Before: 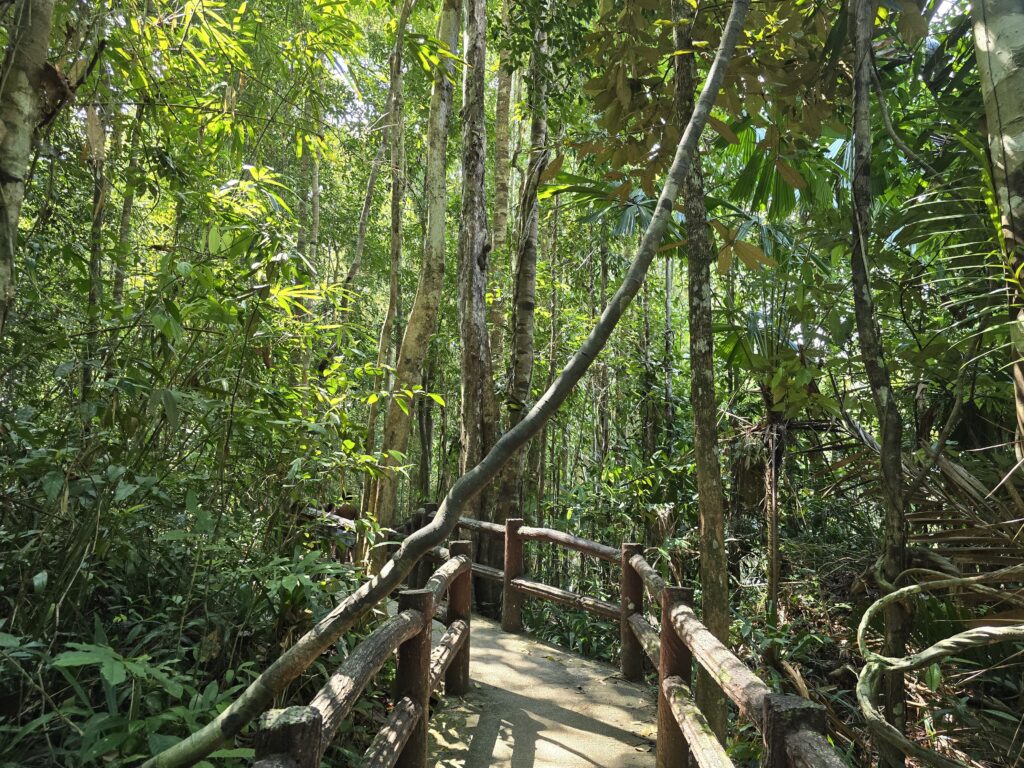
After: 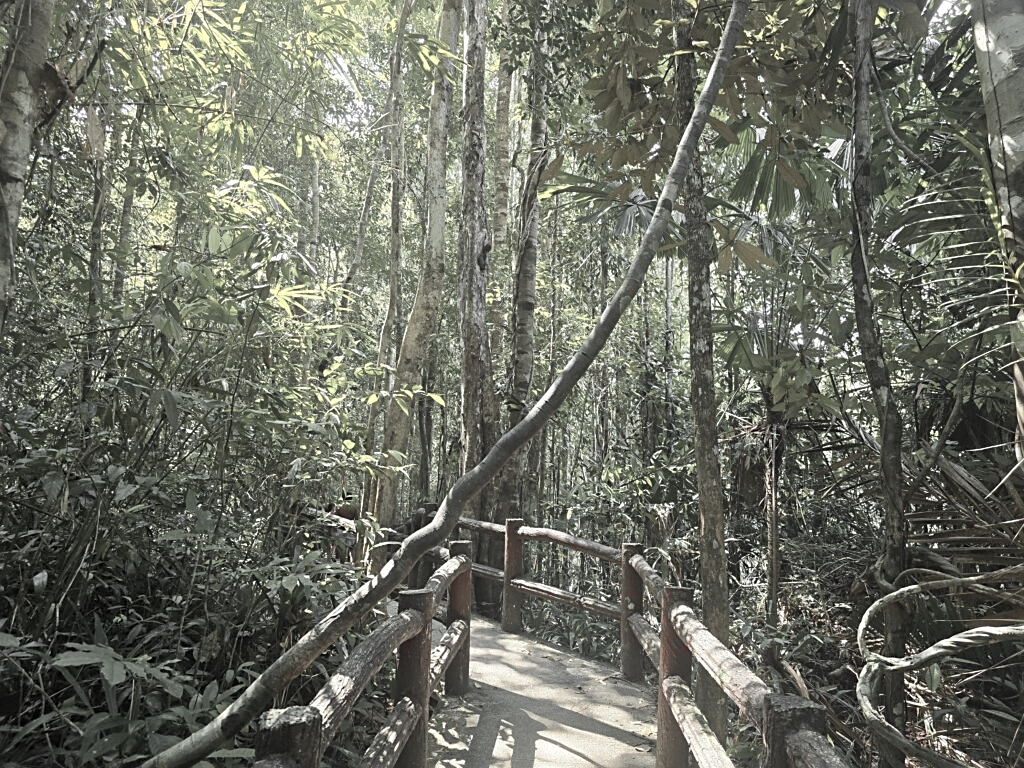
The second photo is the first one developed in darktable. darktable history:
bloom: threshold 82.5%, strength 16.25%
sharpen: on, module defaults
color zones: curves: ch1 [(0, 0.831) (0.08, 0.771) (0.157, 0.268) (0.241, 0.207) (0.562, -0.005) (0.714, -0.013) (0.876, 0.01) (1, 0.831)]
